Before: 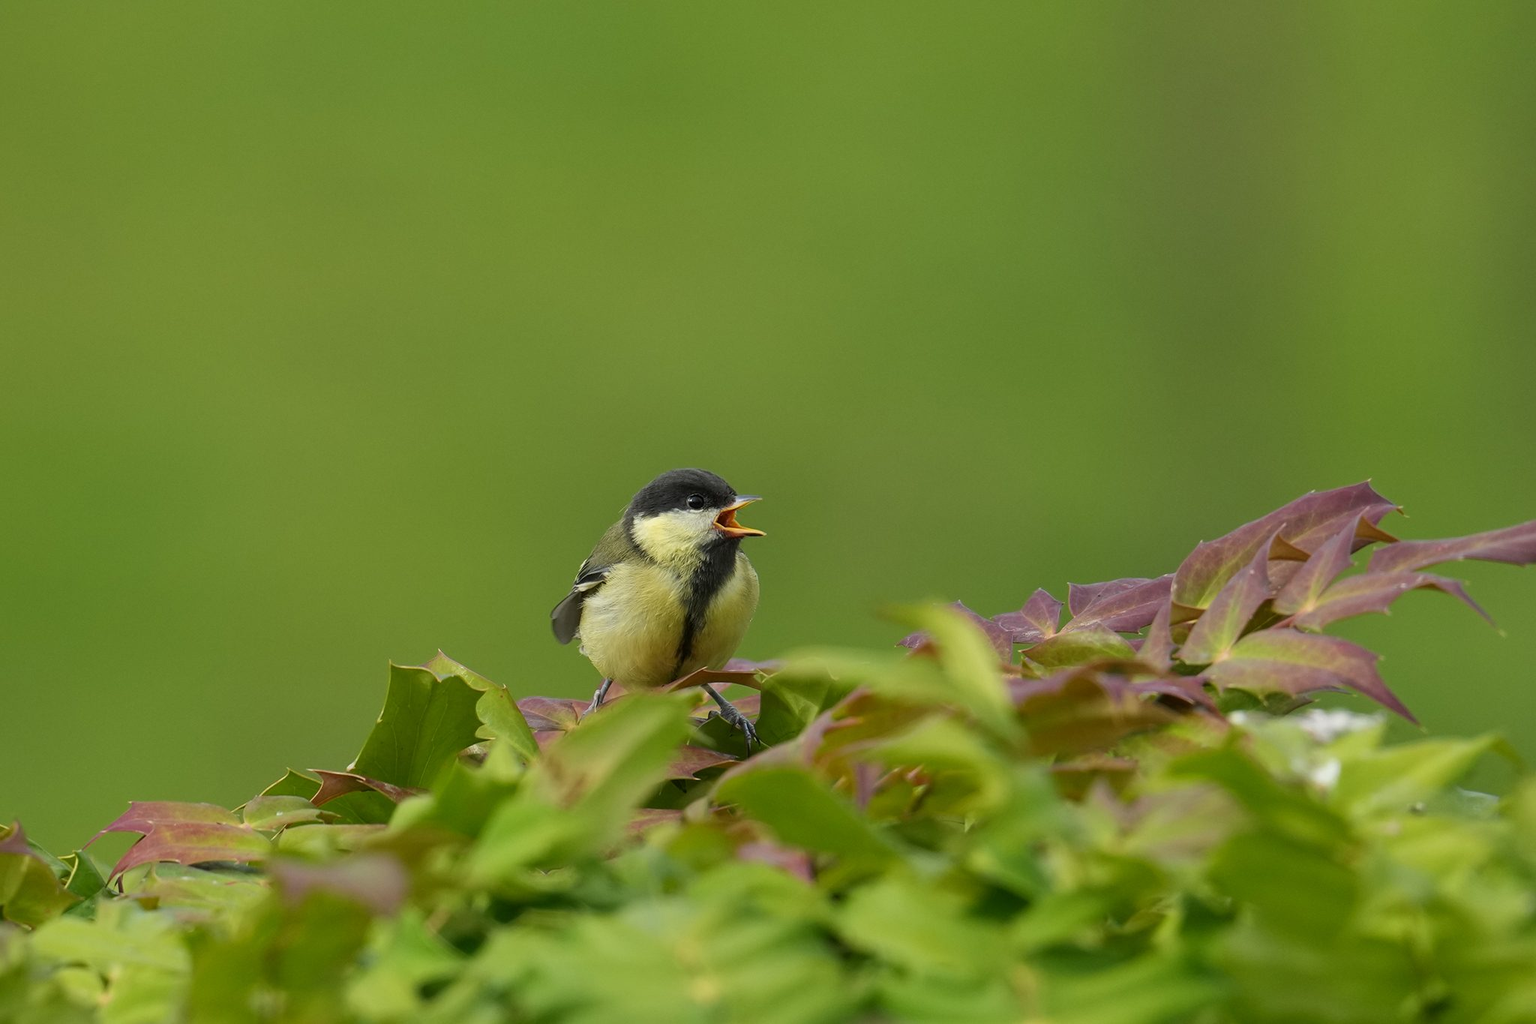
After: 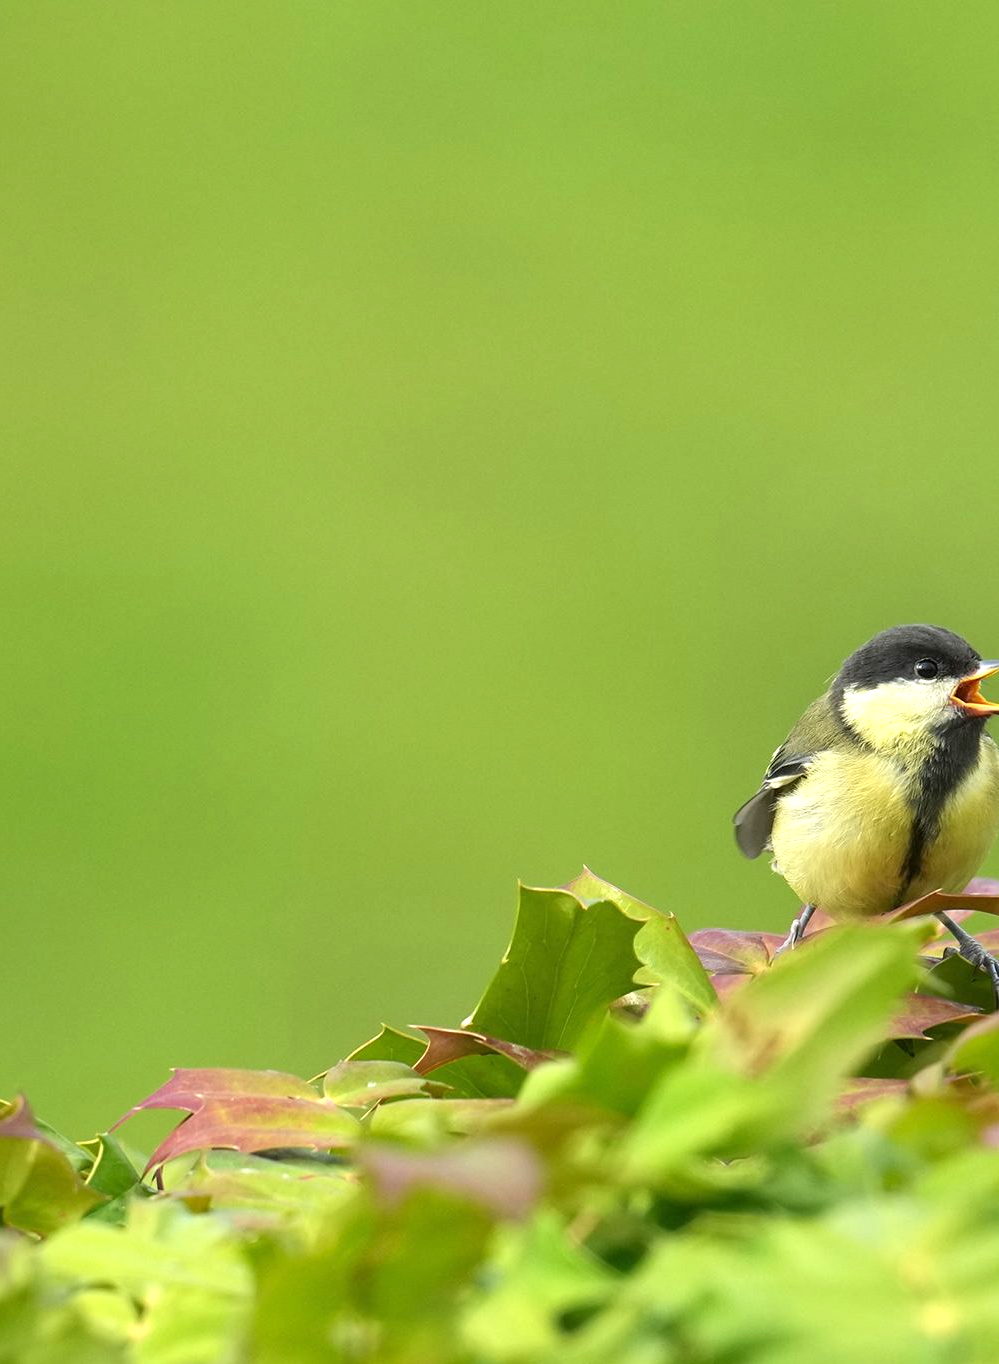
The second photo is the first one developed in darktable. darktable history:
exposure: exposure 1 EV, compensate highlight preservation false
crop and rotate: left 0.05%, top 0%, right 51.161%
